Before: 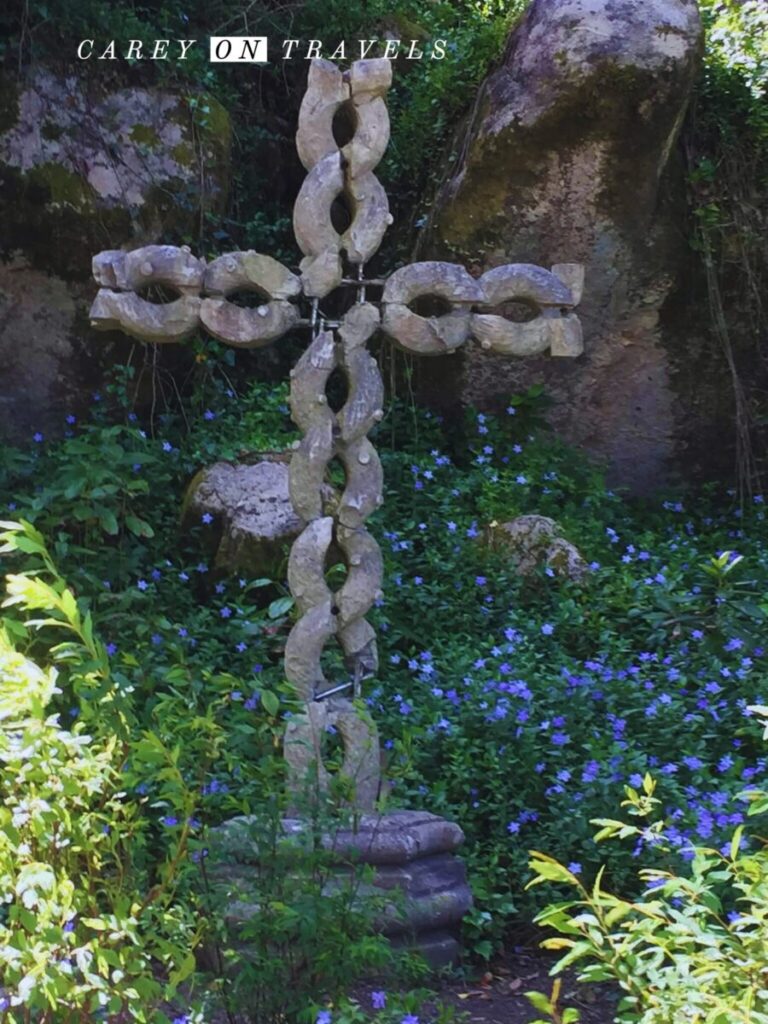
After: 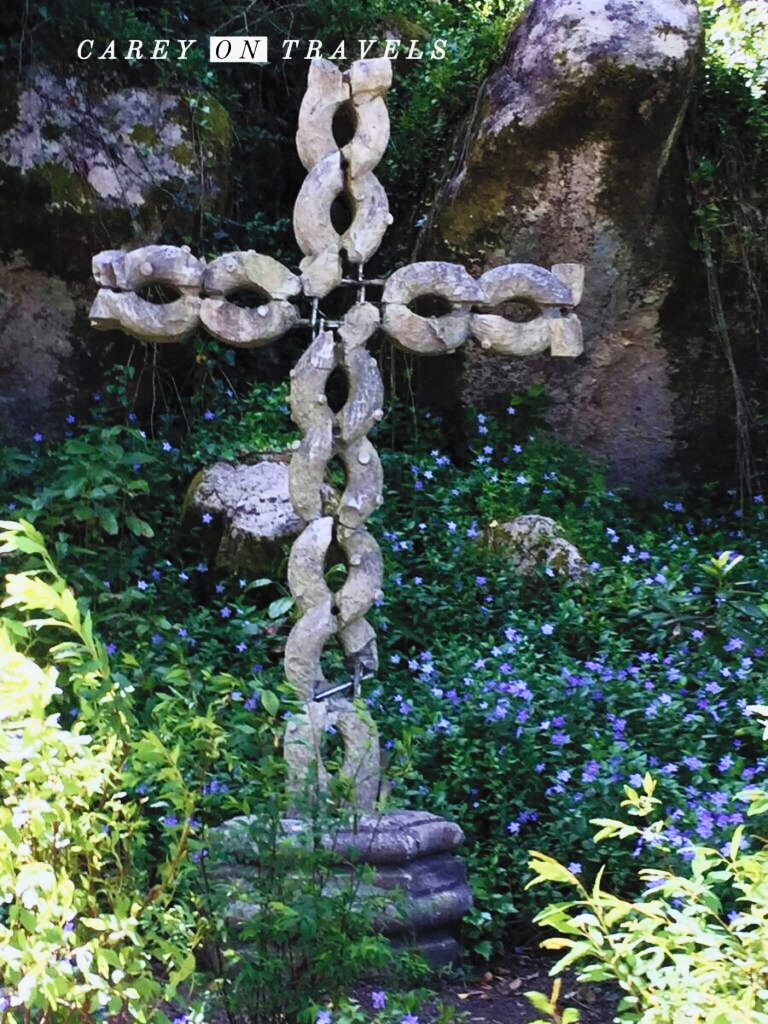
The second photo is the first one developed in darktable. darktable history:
contrast brightness saturation: contrast 0.39, brightness 0.53
exposure: black level correction 0.001, exposure 0.5 EV, compensate exposure bias true, compensate highlight preservation false
filmic rgb: middle gray luminance 29%, black relative exposure -10.3 EV, white relative exposure 5.5 EV, threshold 6 EV, target black luminance 0%, hardness 3.95, latitude 2.04%, contrast 1.132, highlights saturation mix 5%, shadows ↔ highlights balance 15.11%, preserve chrominance no, color science v3 (2019), use custom middle-gray values true, iterations of high-quality reconstruction 0, enable highlight reconstruction true
